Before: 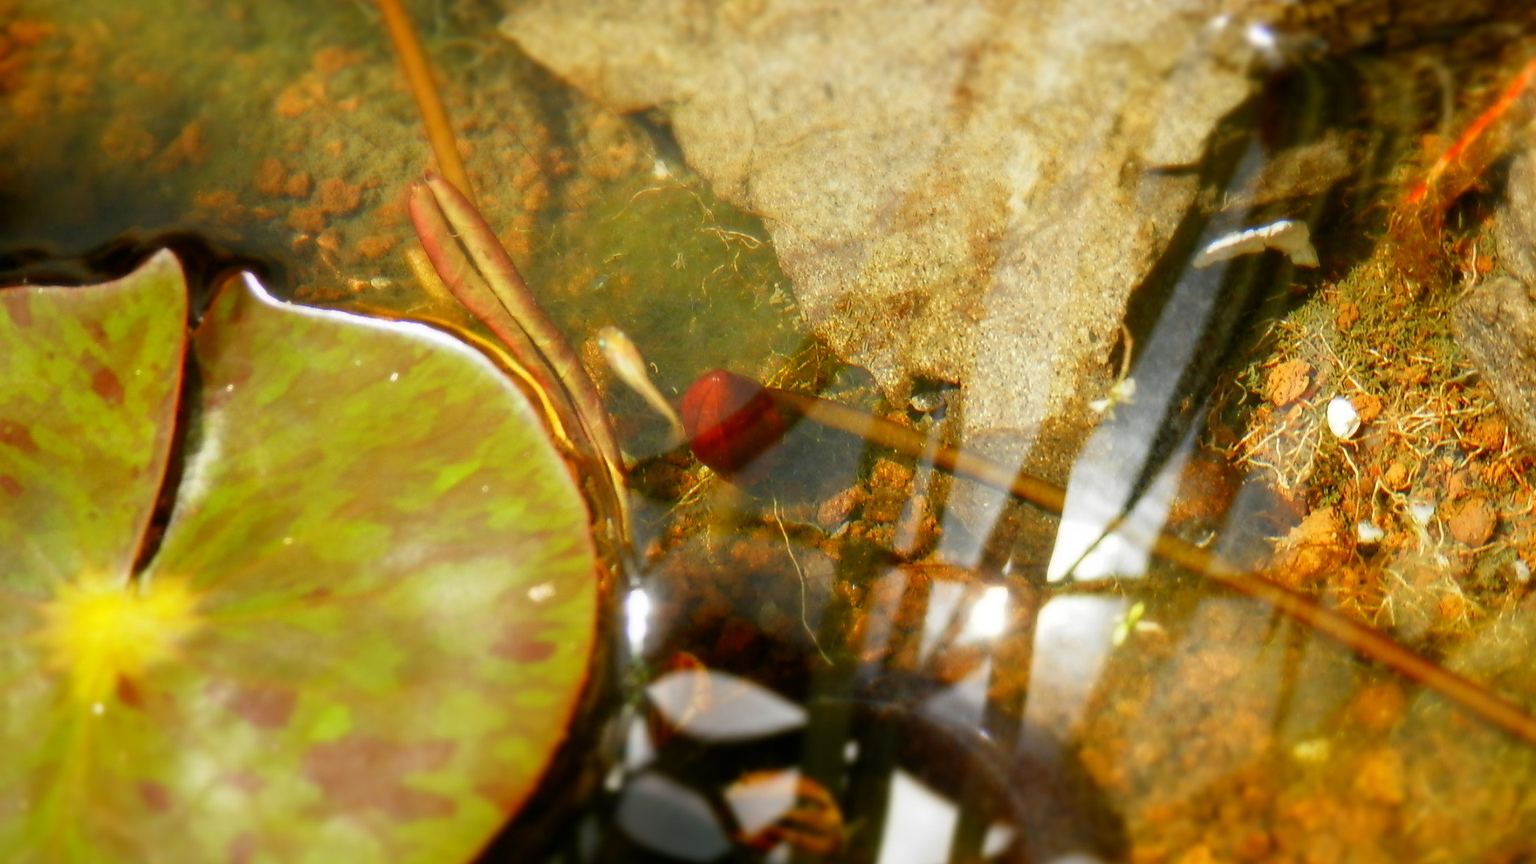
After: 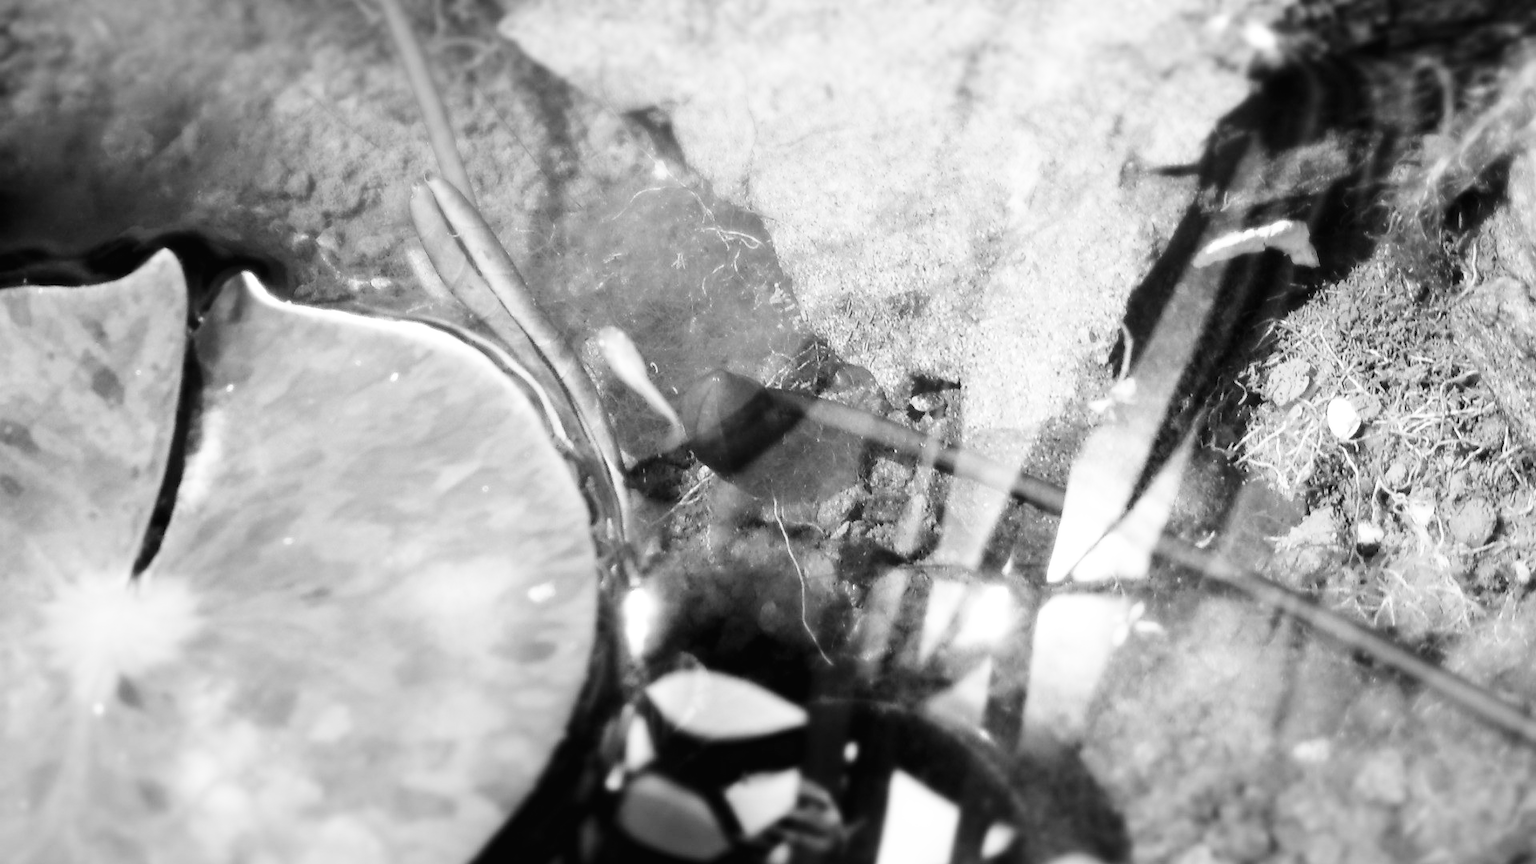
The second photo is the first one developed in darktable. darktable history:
color calibration: output gray [0.22, 0.42, 0.37, 0], illuminant as shot in camera, x 0.358, y 0.373, temperature 4628.91 K
base curve: curves: ch0 [(0, 0.003) (0.001, 0.002) (0.006, 0.004) (0.02, 0.022) (0.048, 0.086) (0.094, 0.234) (0.162, 0.431) (0.258, 0.629) (0.385, 0.8) (0.548, 0.918) (0.751, 0.988) (1, 1)], preserve colors none
